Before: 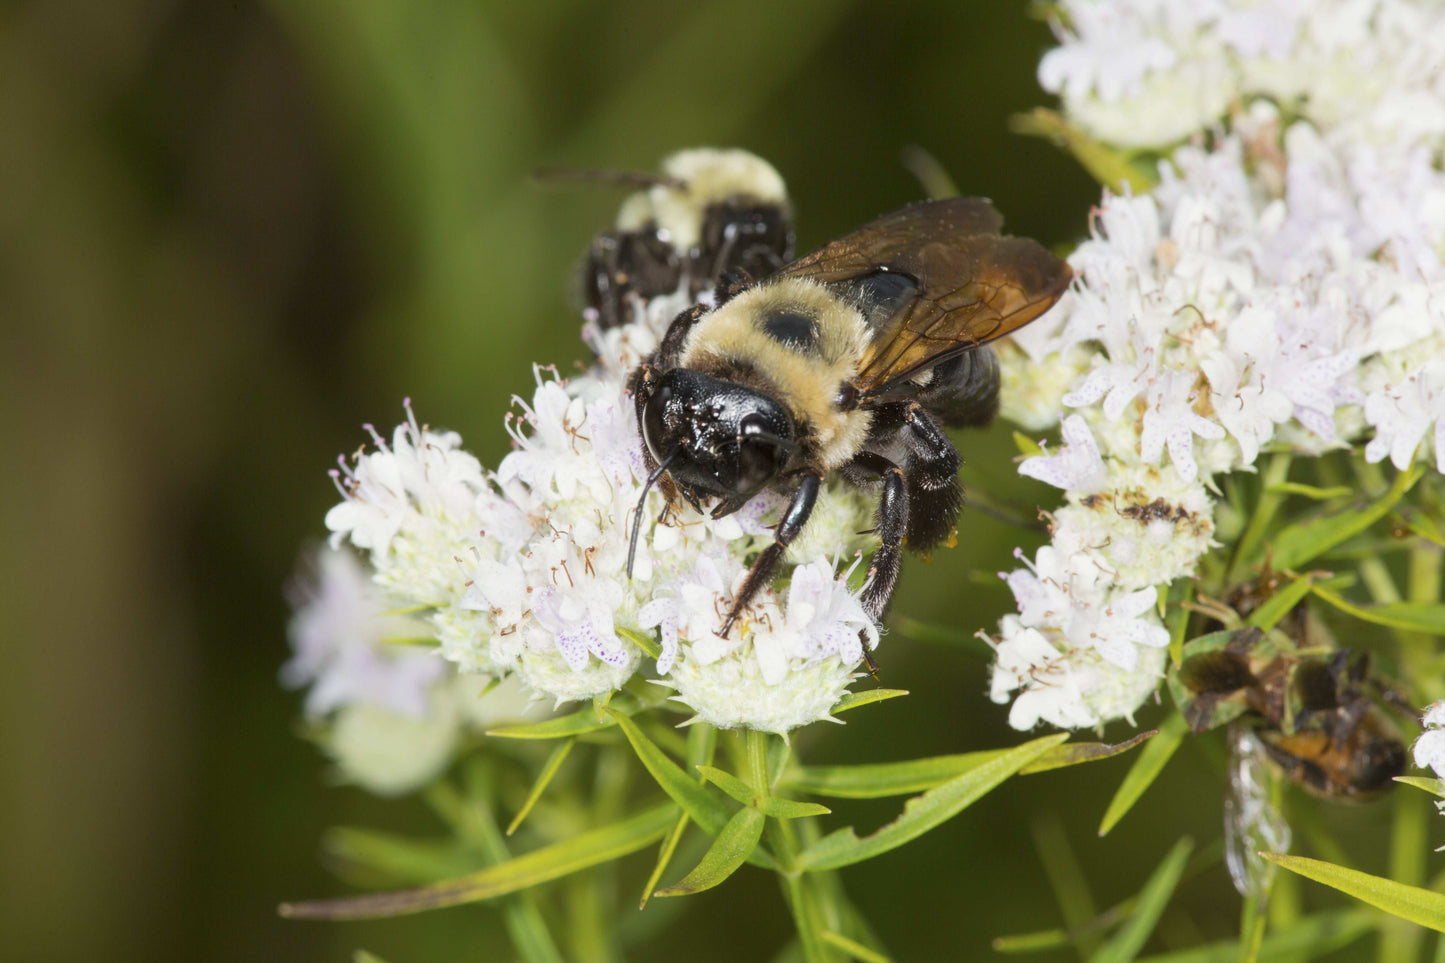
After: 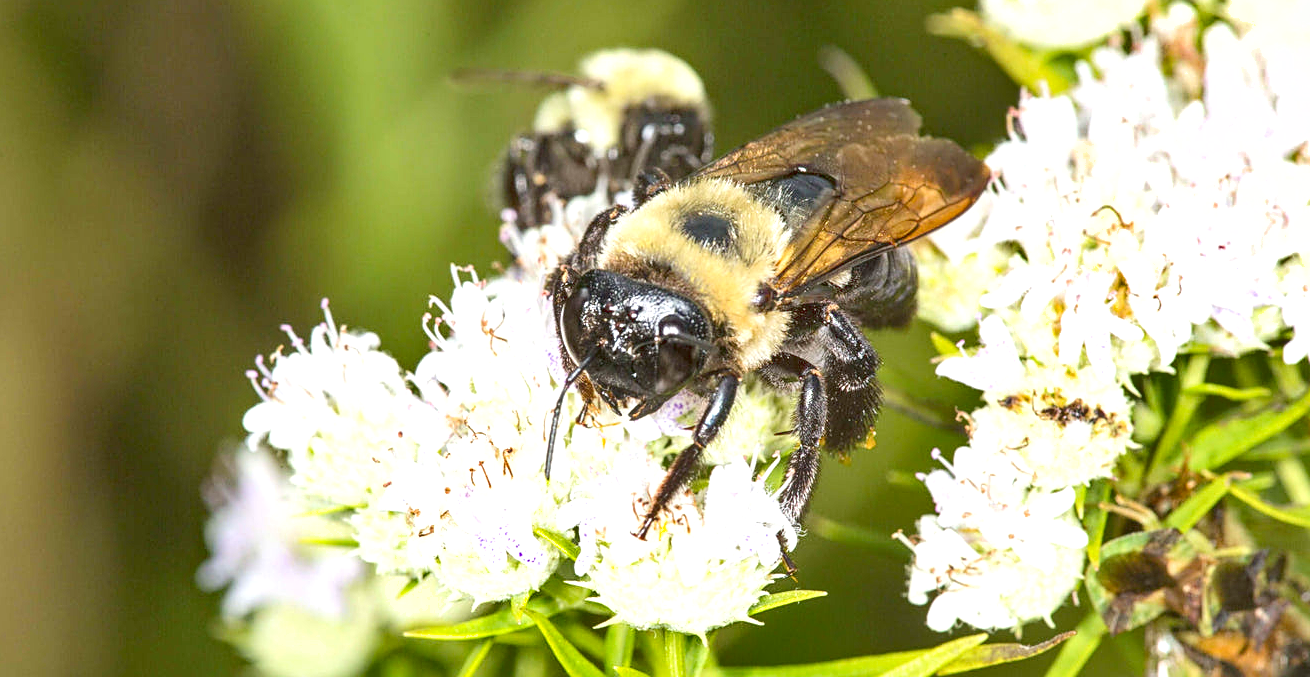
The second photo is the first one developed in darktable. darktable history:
crop: left 5.703%, top 10.331%, right 3.621%, bottom 19.348%
shadows and highlights: shadows 59.48, soften with gaussian
sharpen: on, module defaults
haze removal: compatibility mode true, adaptive false
exposure: black level correction 0, exposure 1 EV, compensate exposure bias true, compensate highlight preservation false
tone curve: curves: ch0 [(0, 0.047) (0.199, 0.263) (0.47, 0.555) (0.805, 0.839) (1, 0.962)], color space Lab, linked channels, preserve colors none
local contrast: on, module defaults
